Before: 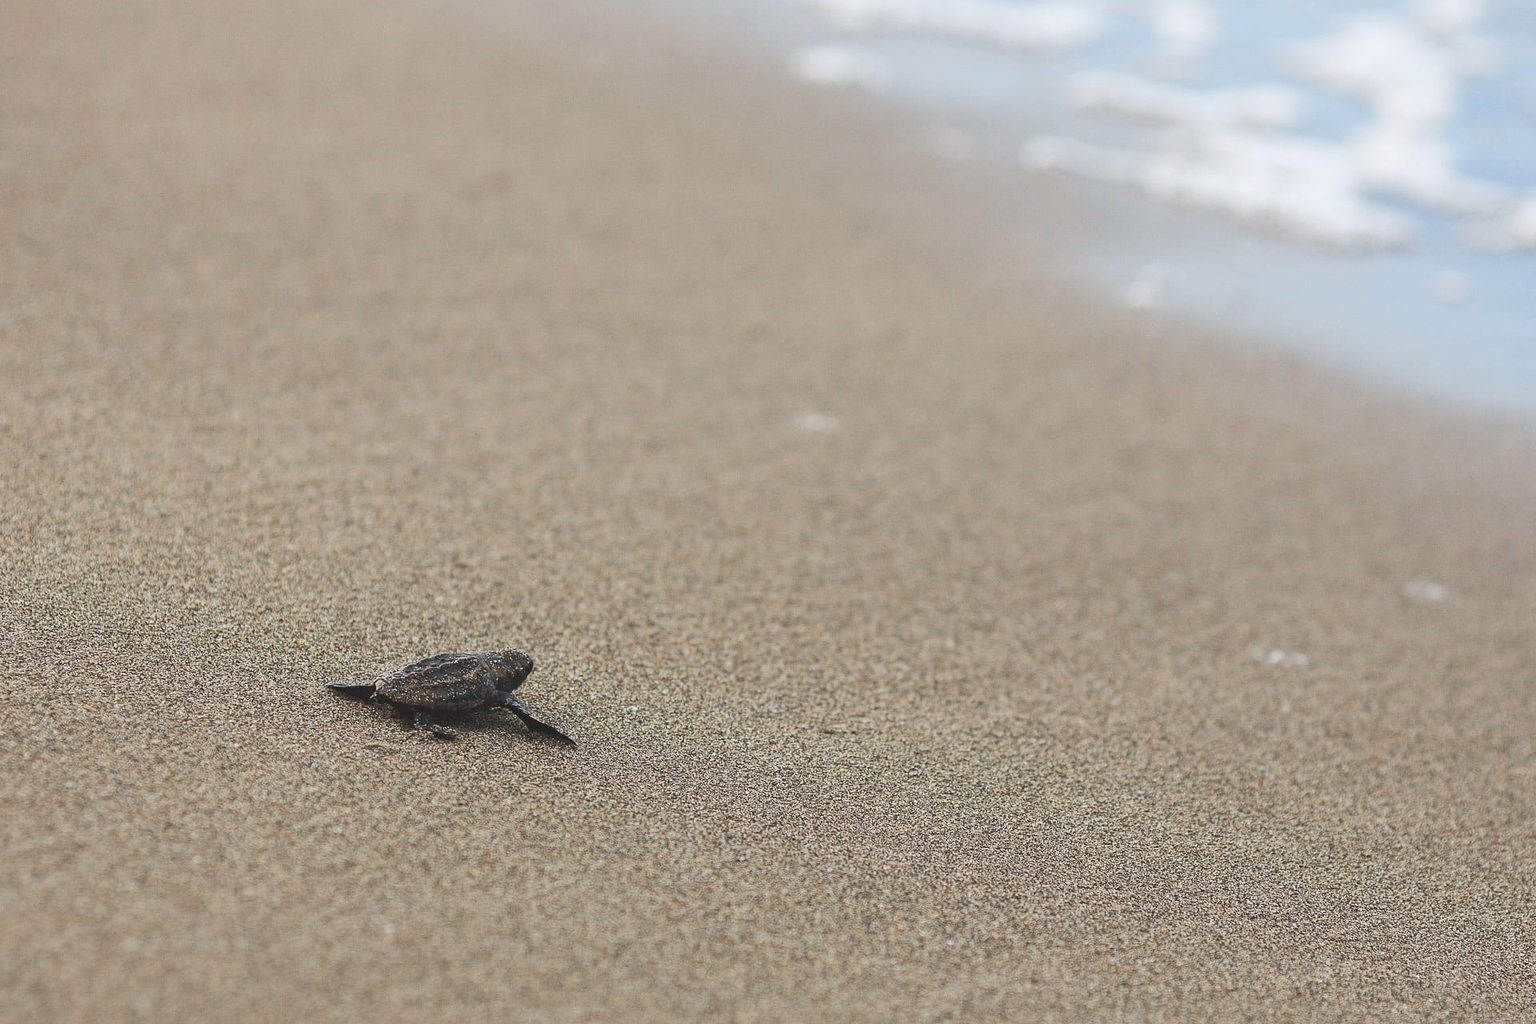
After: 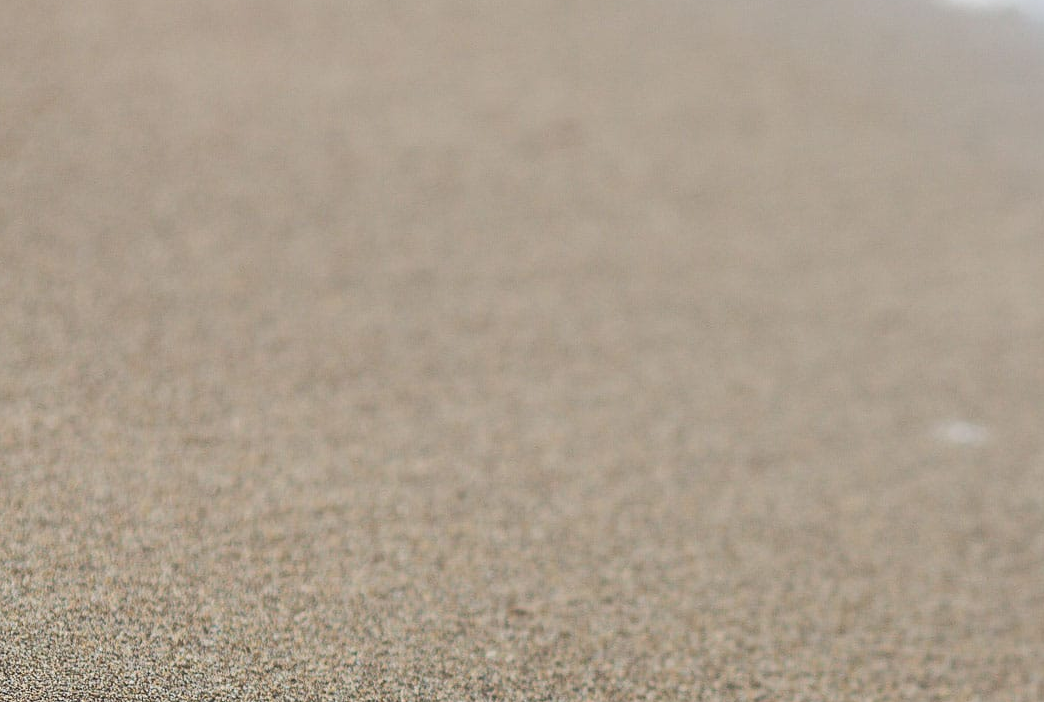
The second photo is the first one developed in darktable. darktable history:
crop and rotate: left 3.039%, top 7.448%, right 42.544%, bottom 37.671%
